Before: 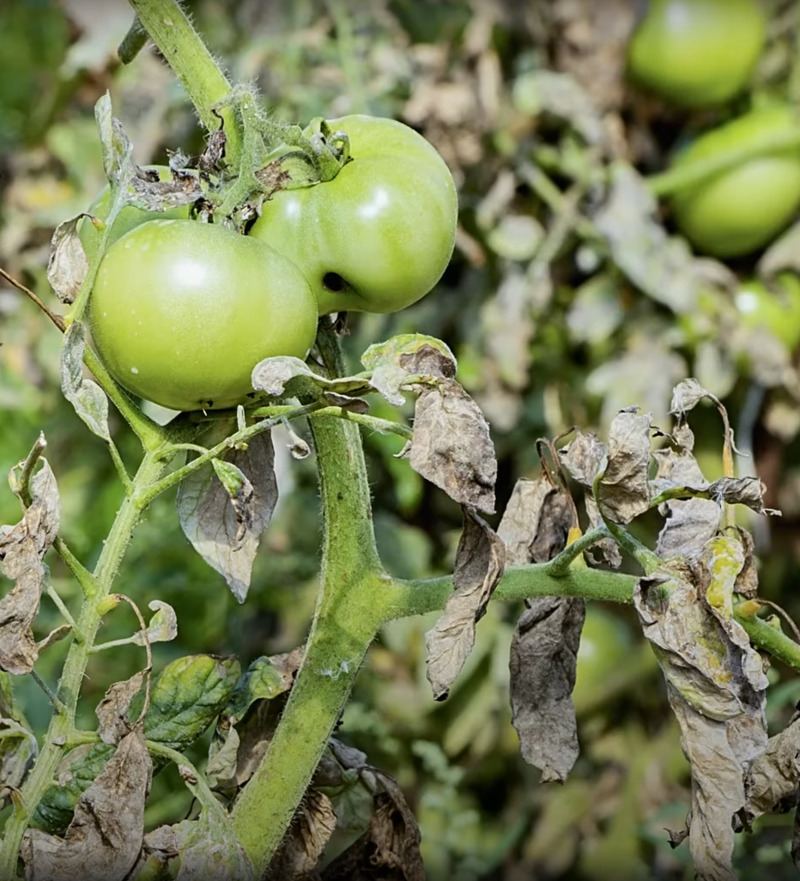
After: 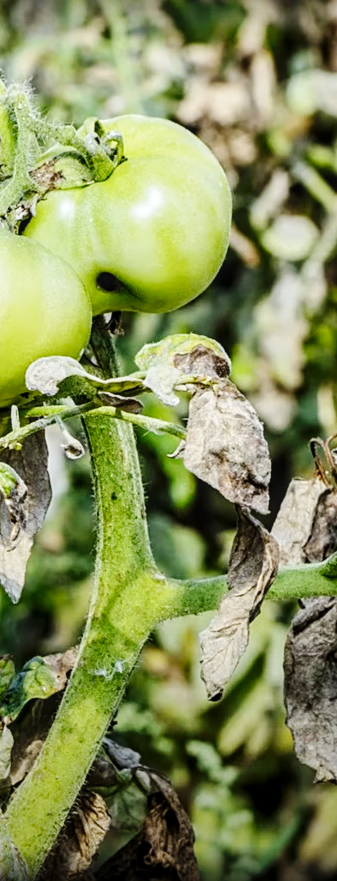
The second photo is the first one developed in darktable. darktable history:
crop: left 28.33%, right 29.524%
base curve: curves: ch0 [(0, 0) (0.036, 0.025) (0.121, 0.166) (0.206, 0.329) (0.605, 0.79) (1, 1)], exposure shift 0.01, preserve colors none
local contrast: on, module defaults
